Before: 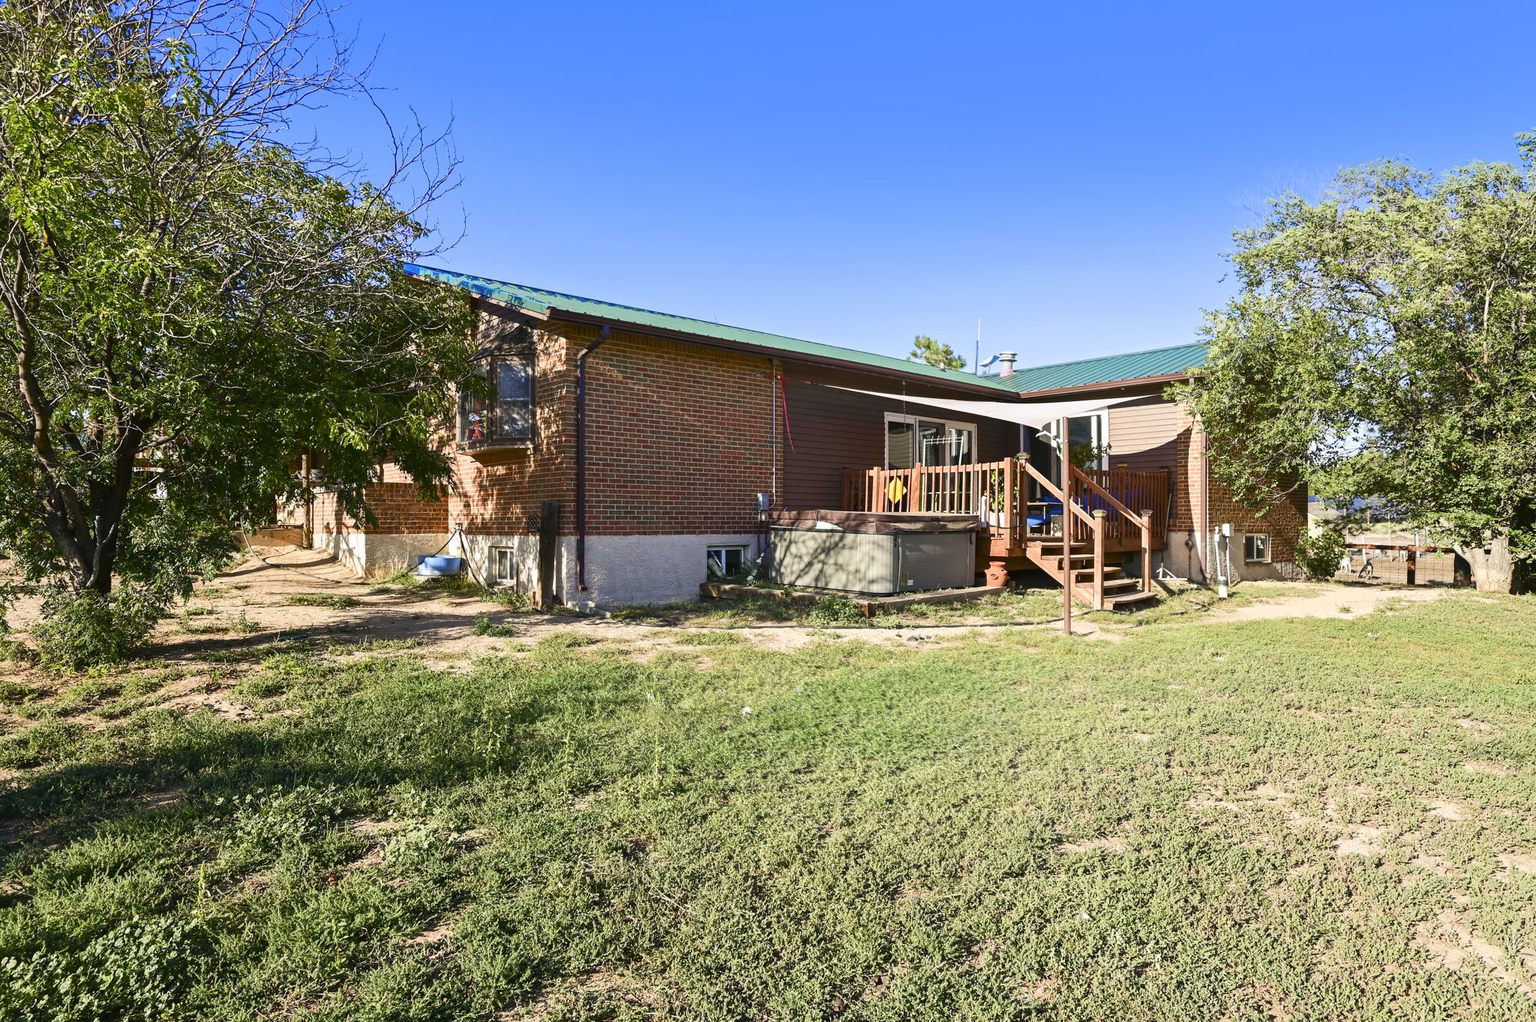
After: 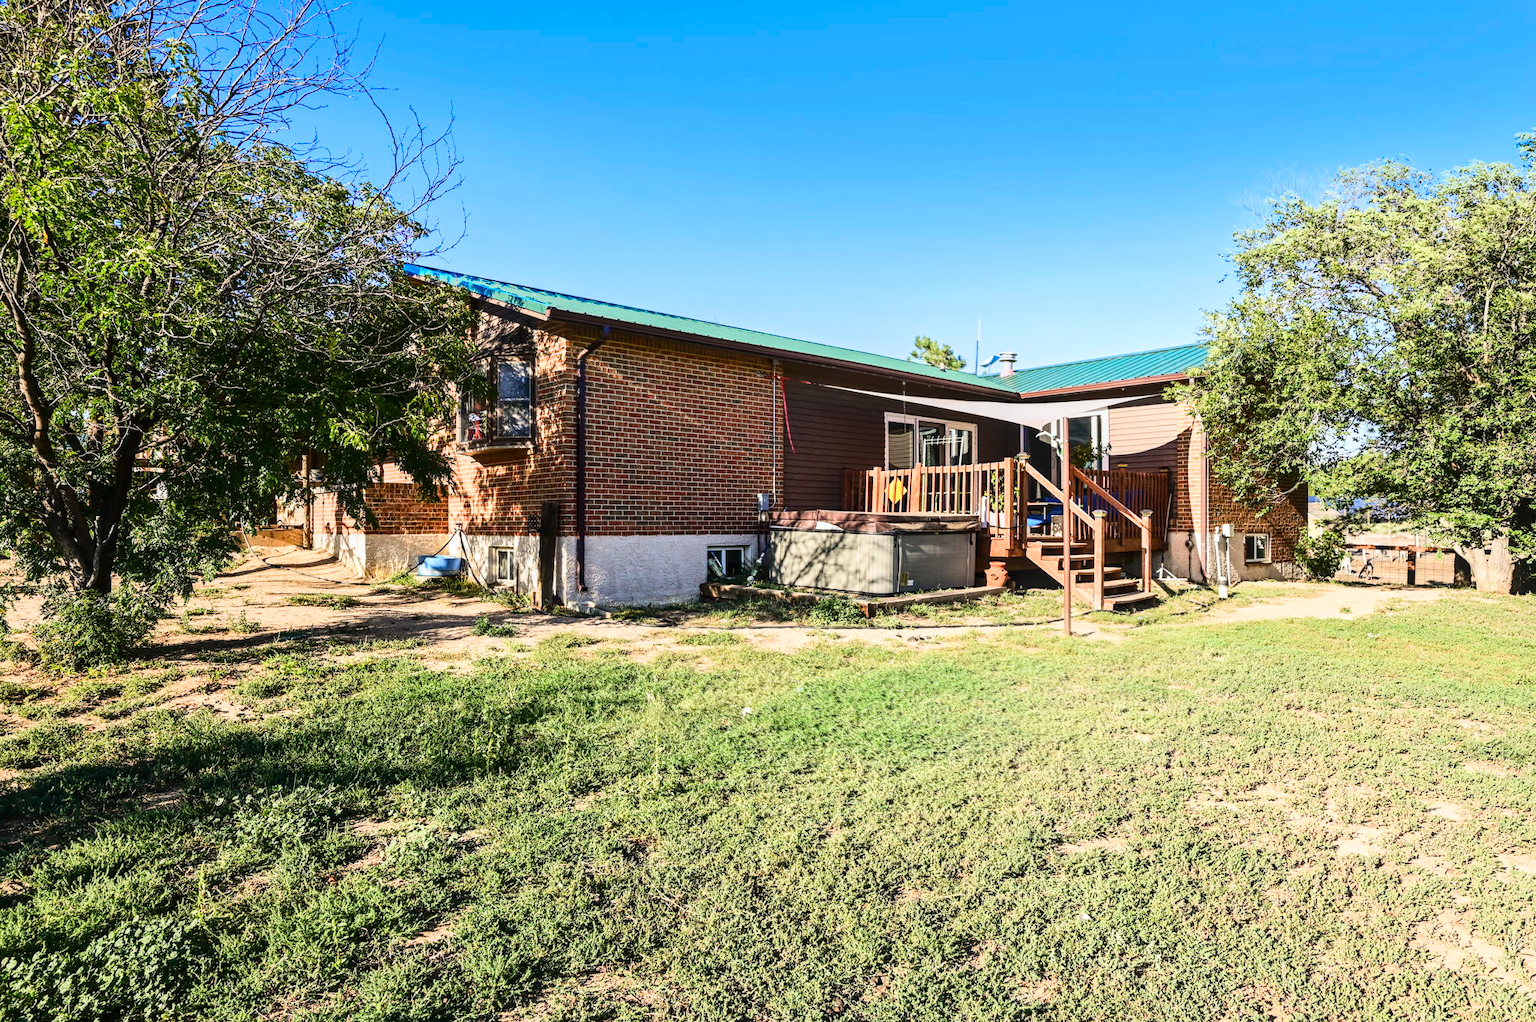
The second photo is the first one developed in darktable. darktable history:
local contrast: on, module defaults
base curve: curves: ch0 [(0, 0) (0.036, 0.025) (0.121, 0.166) (0.206, 0.329) (0.605, 0.79) (1, 1)]
